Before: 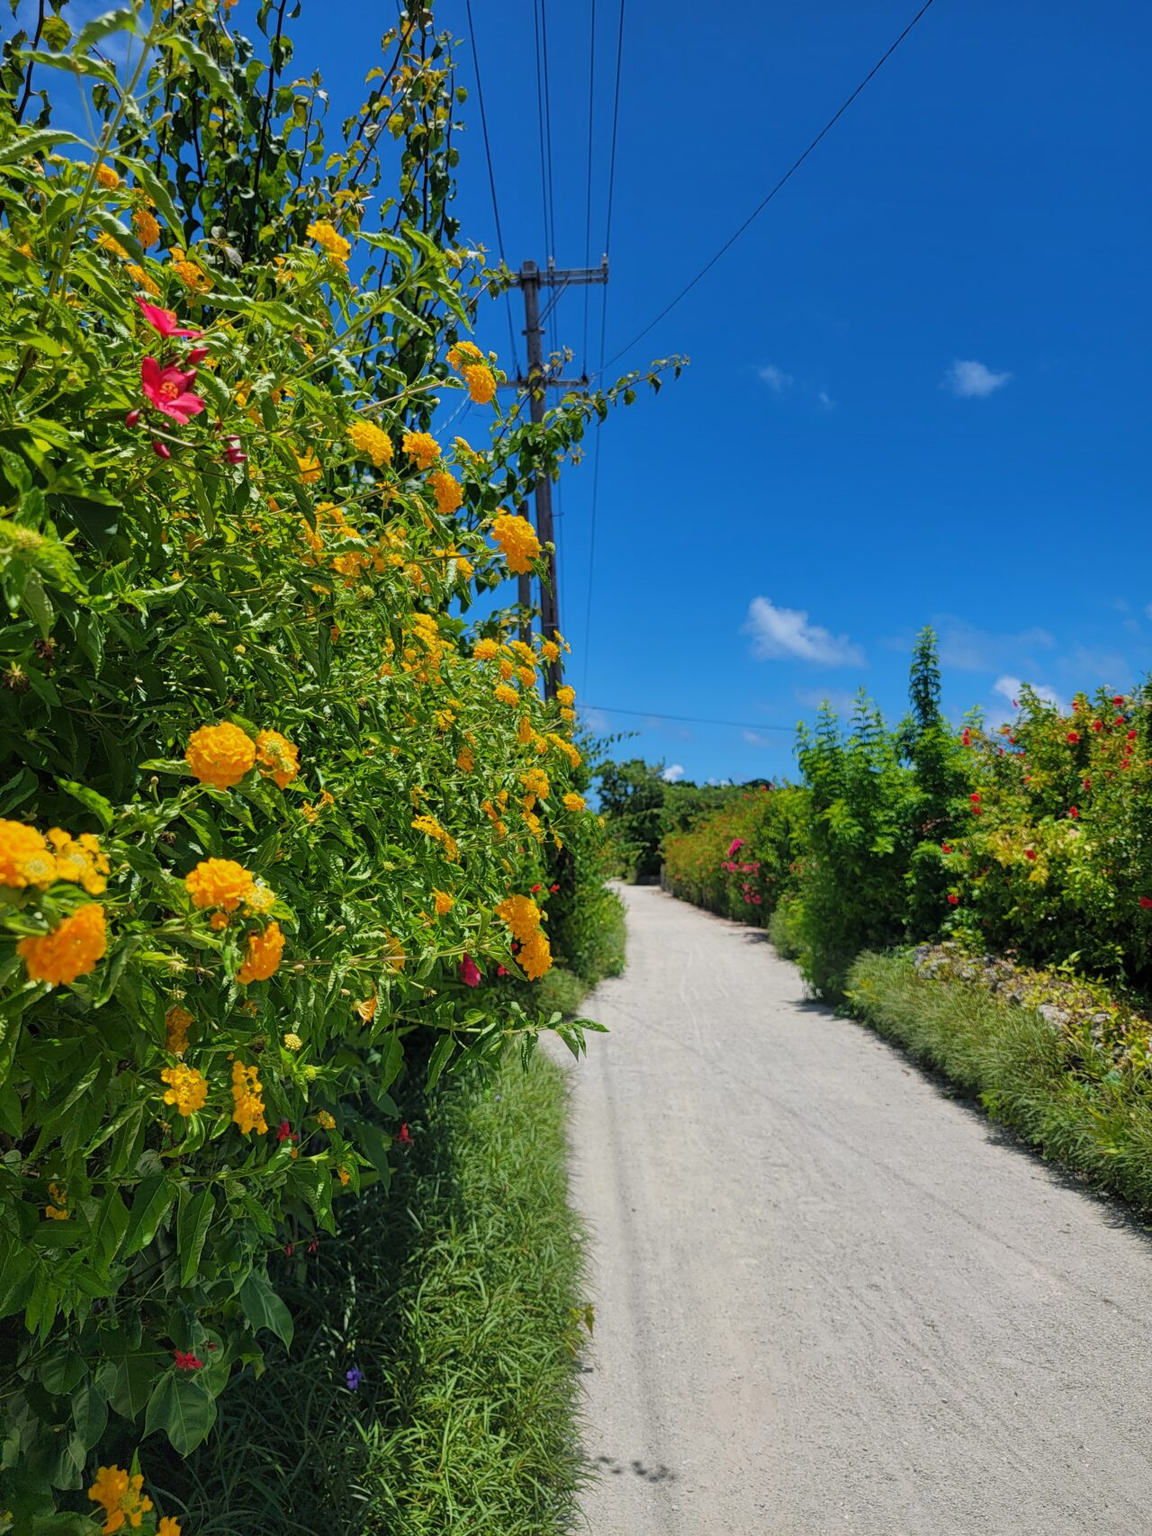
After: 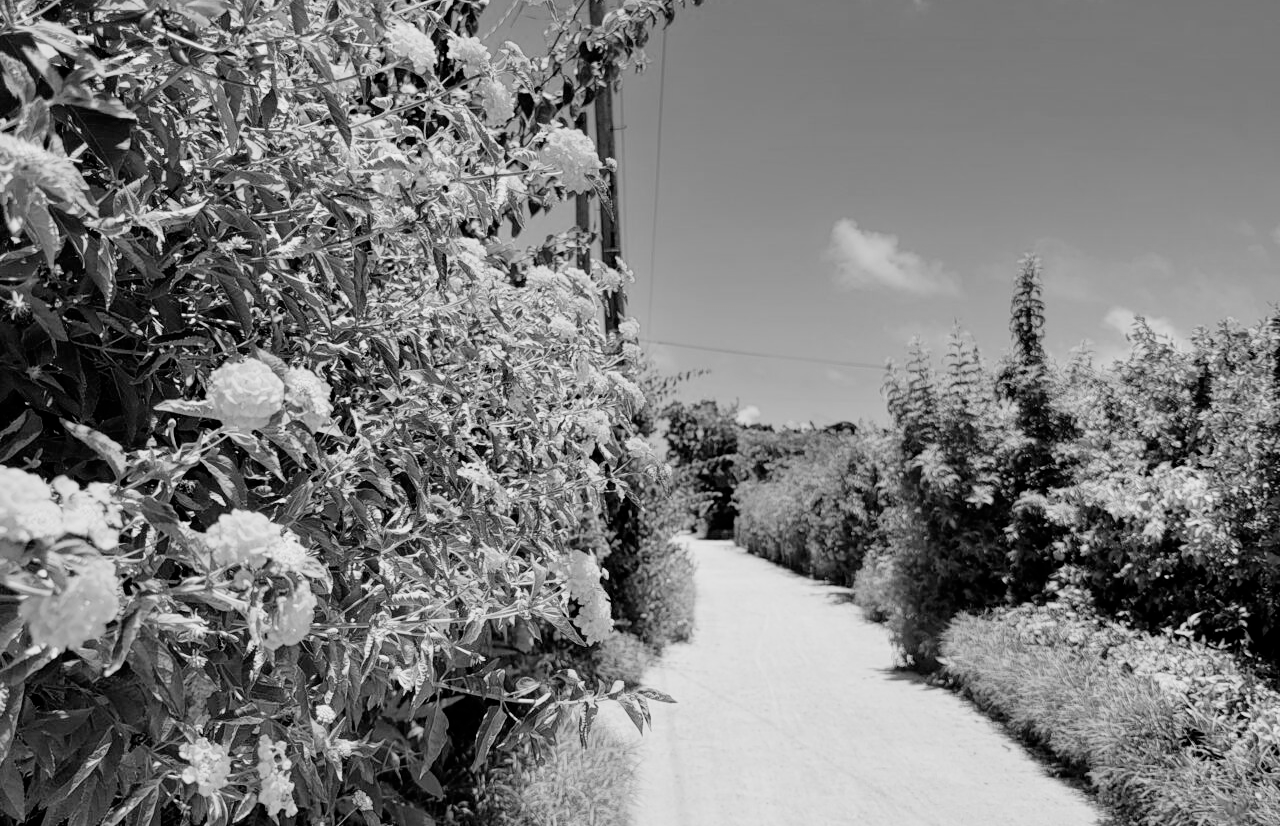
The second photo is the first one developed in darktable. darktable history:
exposure: black level correction 0.001, exposure 1.05 EV, compensate exposure bias true, compensate highlight preservation false
filmic rgb: black relative exposure -5 EV, hardness 2.88, contrast 1.2, highlights saturation mix -30%
crop and rotate: top 26.056%, bottom 25.543%
monochrome: a 30.25, b 92.03
color correction: saturation 1.11
color balance rgb: linear chroma grading › global chroma 1.5%, linear chroma grading › mid-tones -1%, perceptual saturation grading › global saturation -3%, perceptual saturation grading › shadows -2%
